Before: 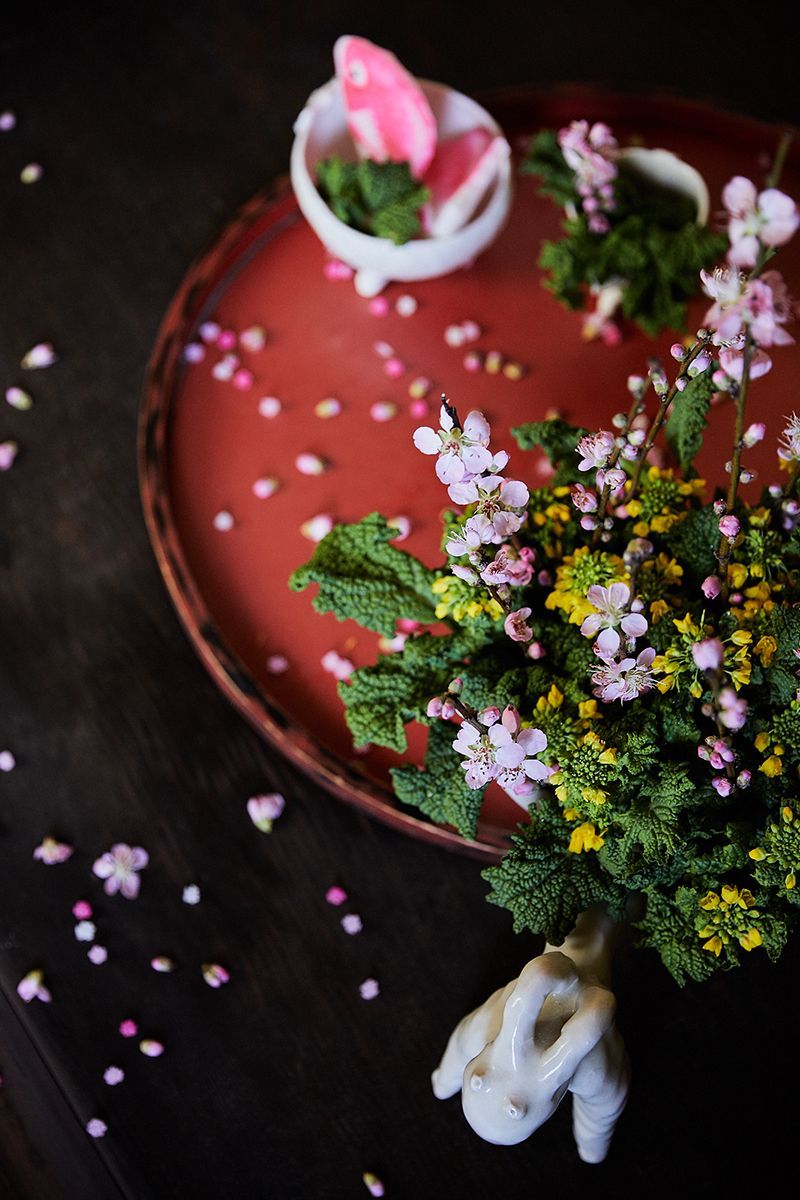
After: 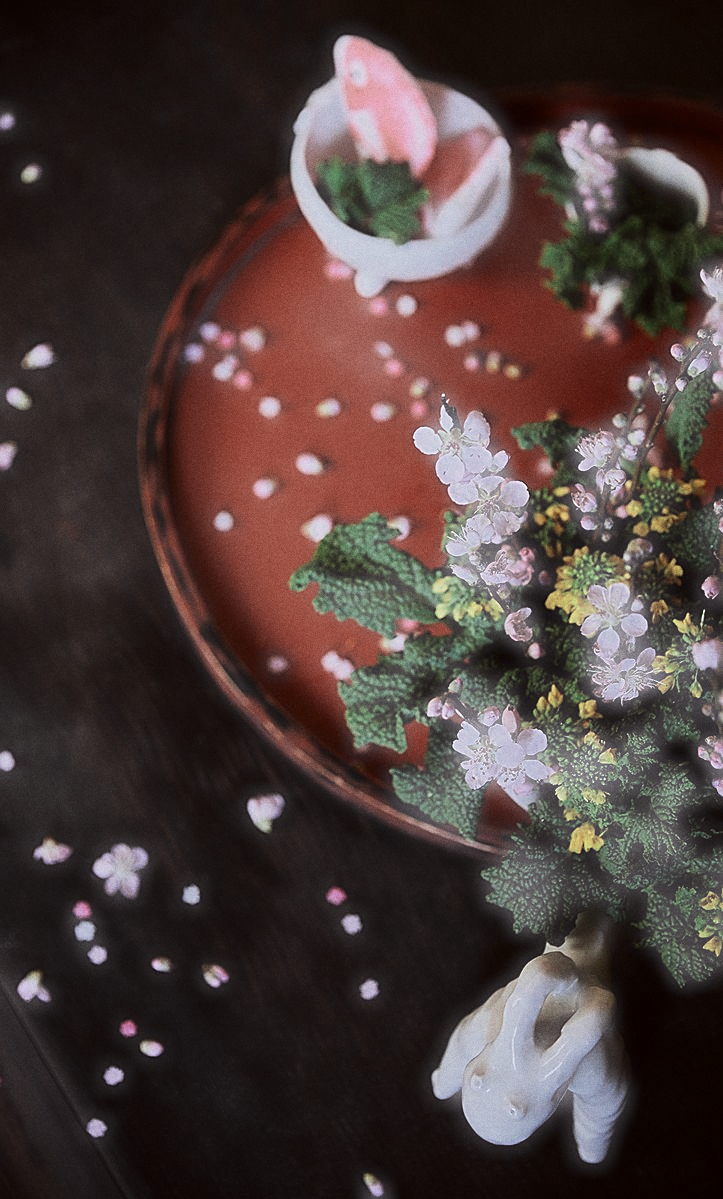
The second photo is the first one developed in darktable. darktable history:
color correction: highlights a* -2.73, highlights b* -2.09, shadows a* 2.41, shadows b* 2.73
grain: coarseness 0.09 ISO
haze removal: strength -0.9, distance 0.225, compatibility mode true, adaptive false
sharpen: on, module defaults
color zones: curves: ch0 [(0, 0.5) (0.125, 0.4) (0.25, 0.5) (0.375, 0.4) (0.5, 0.4) (0.625, 0.35) (0.75, 0.35) (0.875, 0.5)]; ch1 [(0, 0.35) (0.125, 0.45) (0.25, 0.35) (0.375, 0.35) (0.5, 0.35) (0.625, 0.35) (0.75, 0.45) (0.875, 0.35)]; ch2 [(0, 0.6) (0.125, 0.5) (0.25, 0.5) (0.375, 0.6) (0.5, 0.6) (0.625, 0.5) (0.75, 0.5) (0.875, 0.5)]
crop: right 9.509%, bottom 0.031%
